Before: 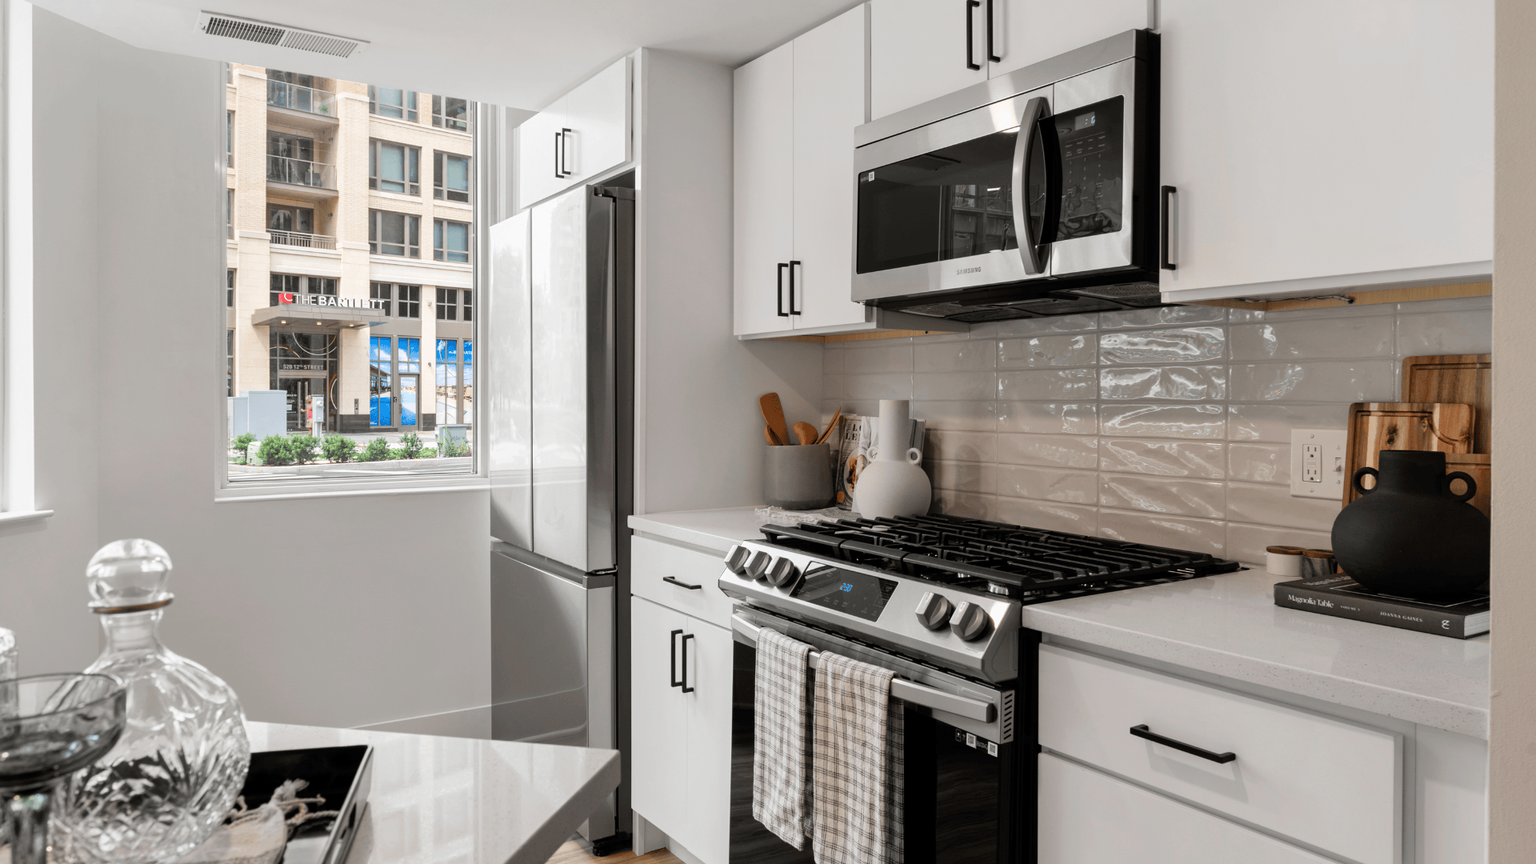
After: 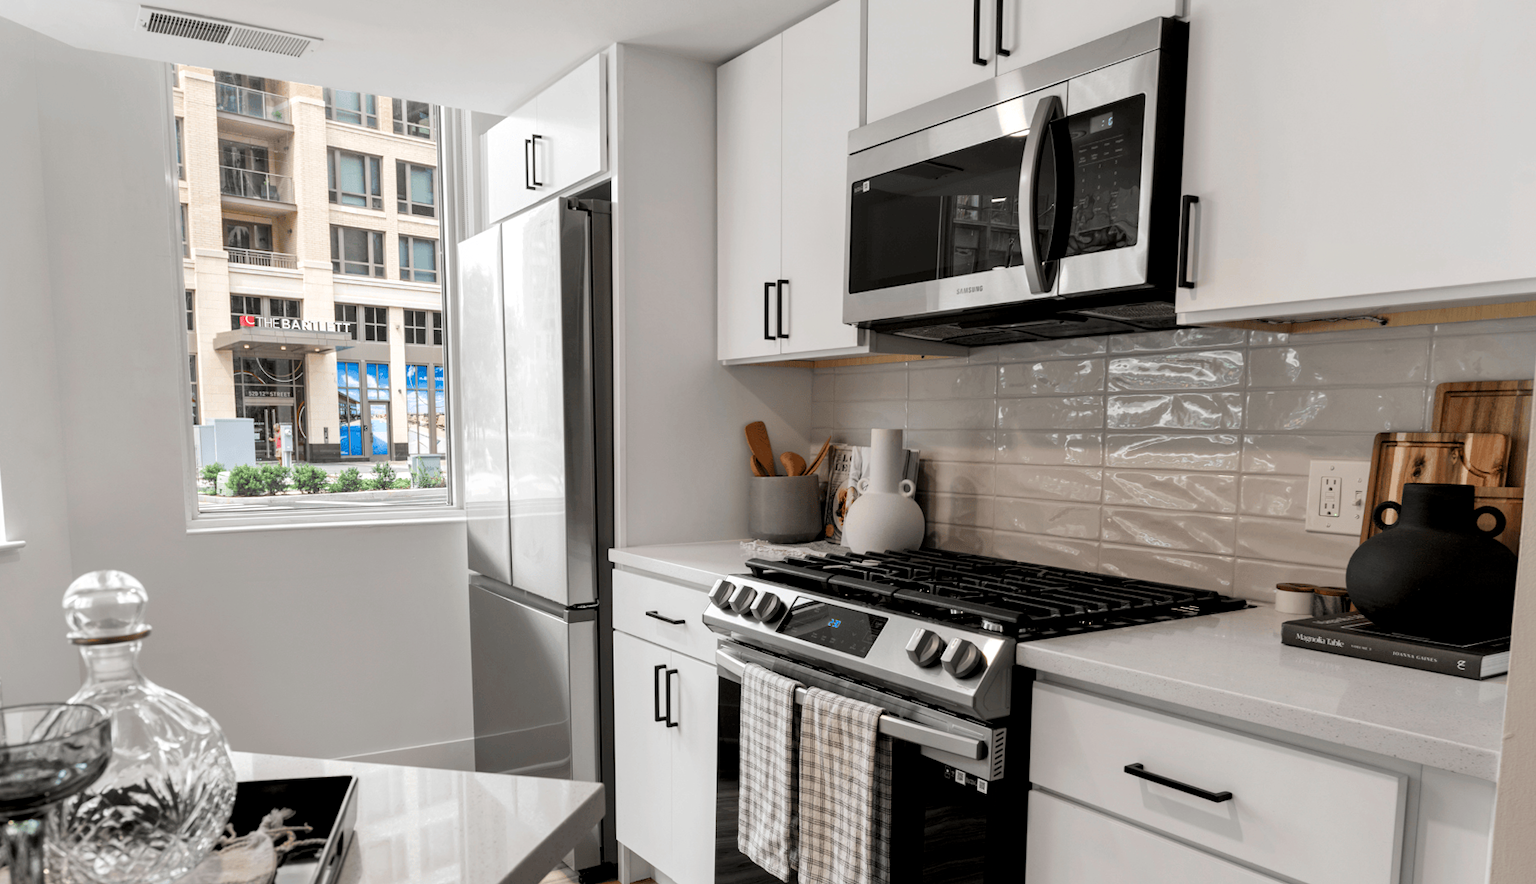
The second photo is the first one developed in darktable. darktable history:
levels: levels [0.026, 0.507, 0.987]
local contrast: highlights 100%, shadows 100%, detail 120%, midtone range 0.2
rotate and perspective: rotation 0.074°, lens shift (vertical) 0.096, lens shift (horizontal) -0.041, crop left 0.043, crop right 0.952, crop top 0.024, crop bottom 0.979
